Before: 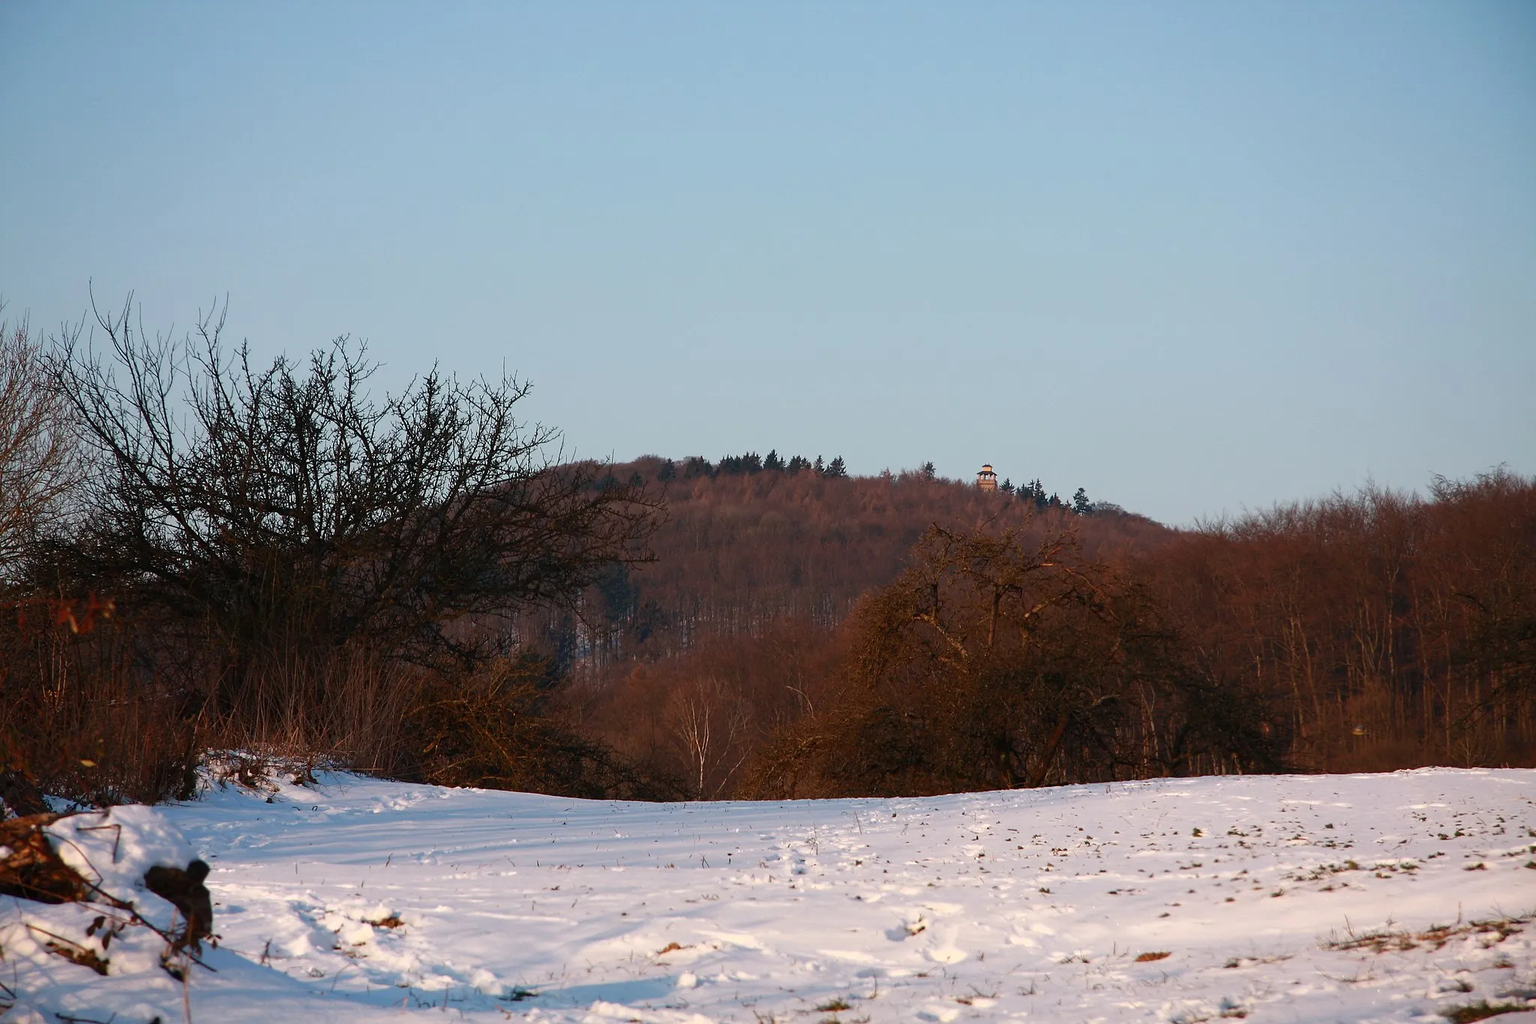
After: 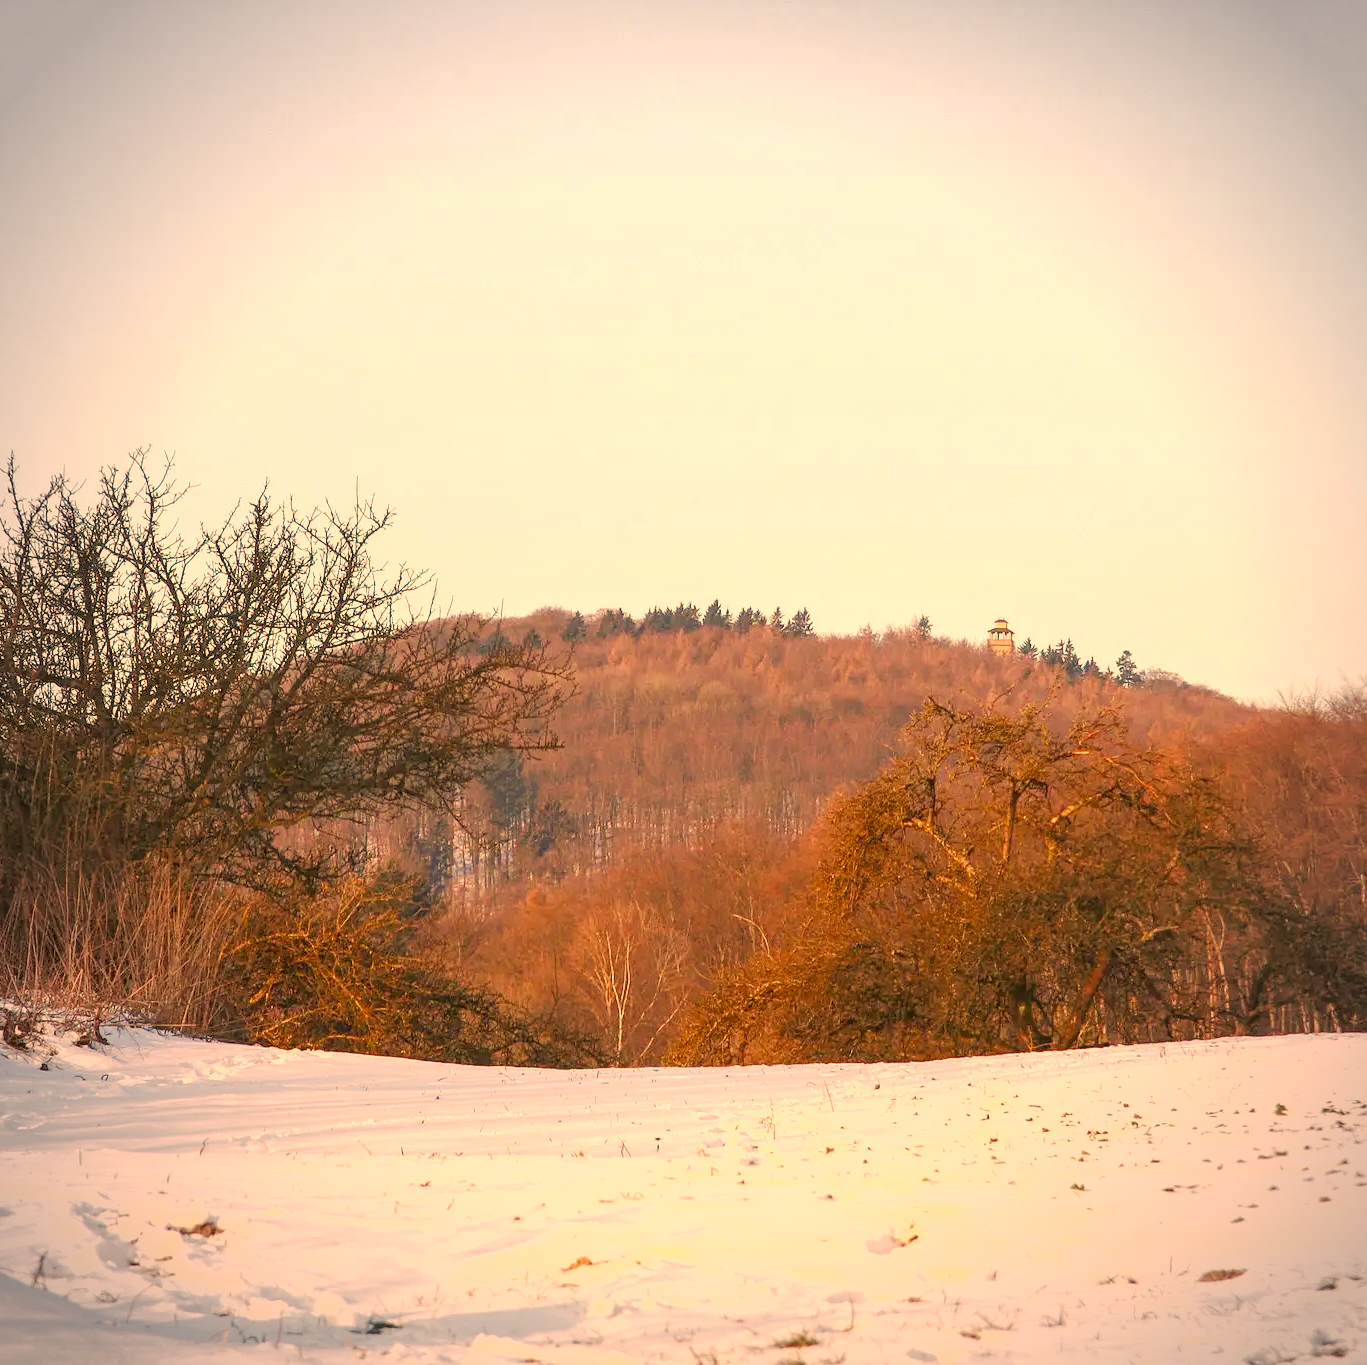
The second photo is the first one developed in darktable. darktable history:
base curve: curves: ch0 [(0, 0) (0.158, 0.273) (0.879, 0.895) (1, 1)], preserve colors none
exposure: exposure 0.939 EV, compensate highlight preservation false
local contrast: on, module defaults
contrast brightness saturation: brightness 0.149
vignetting: on, module defaults
crop: left 15.428%, right 17.812%
shadows and highlights: radius 329, shadows 53.3, highlights -99.4, compress 94.3%, soften with gaussian
color correction: highlights a* 18.39, highlights b* 35.43, shadows a* 1.33, shadows b* 6.68, saturation 1.04
